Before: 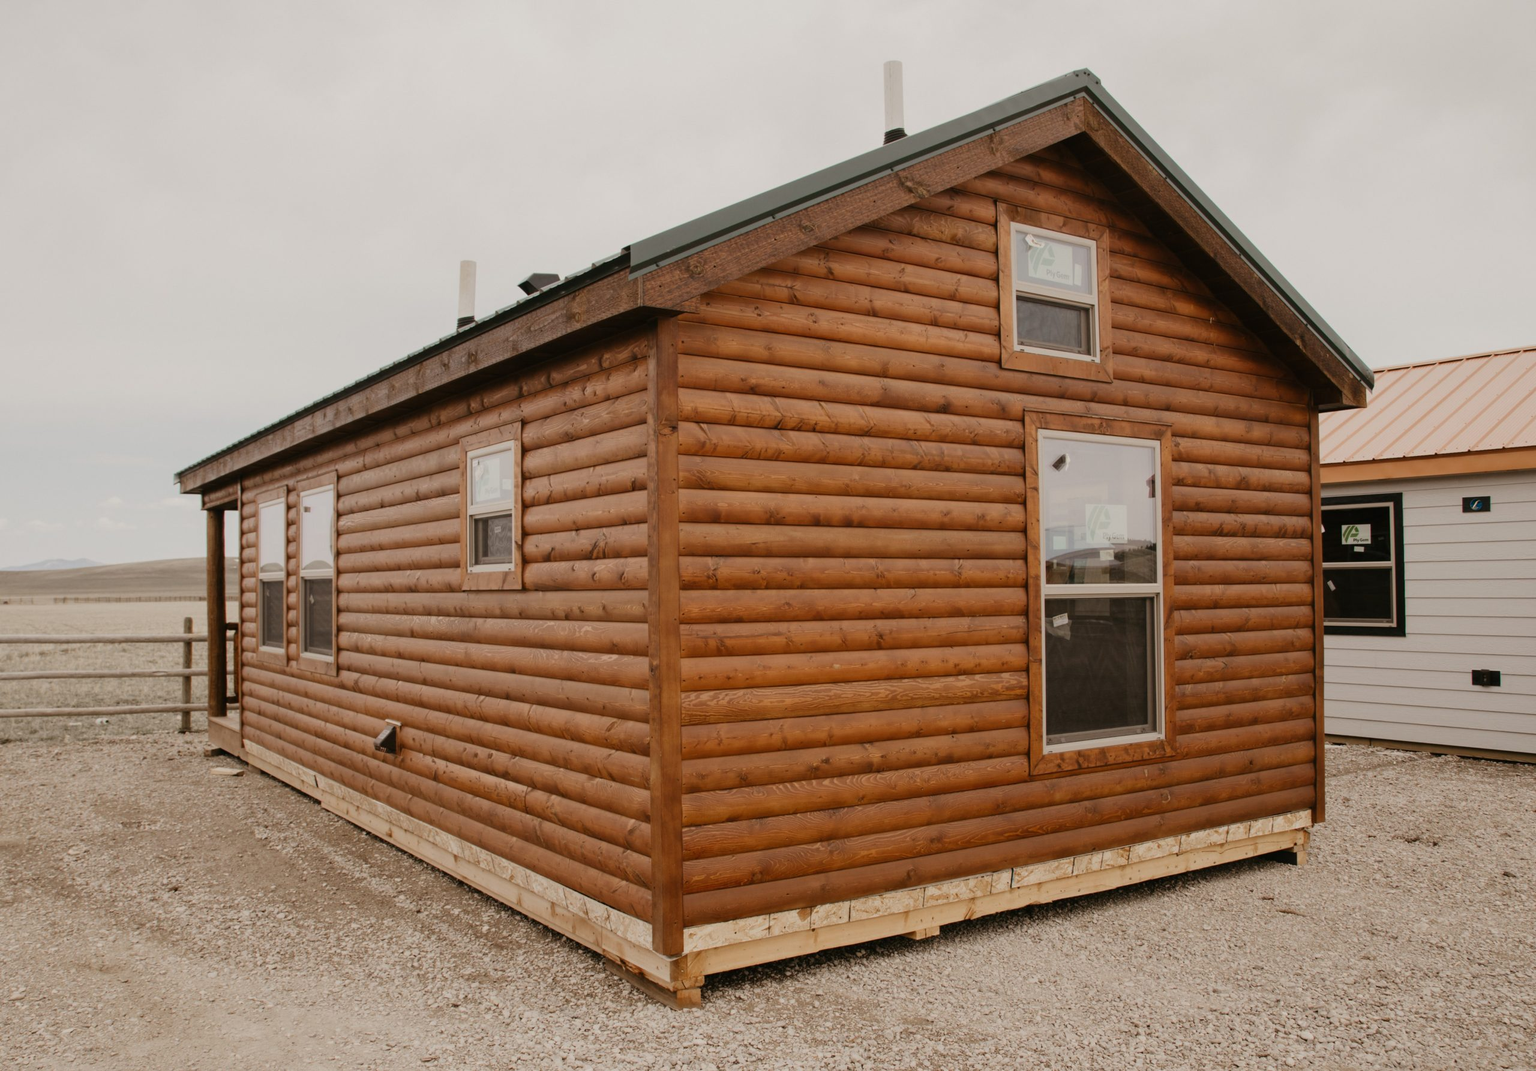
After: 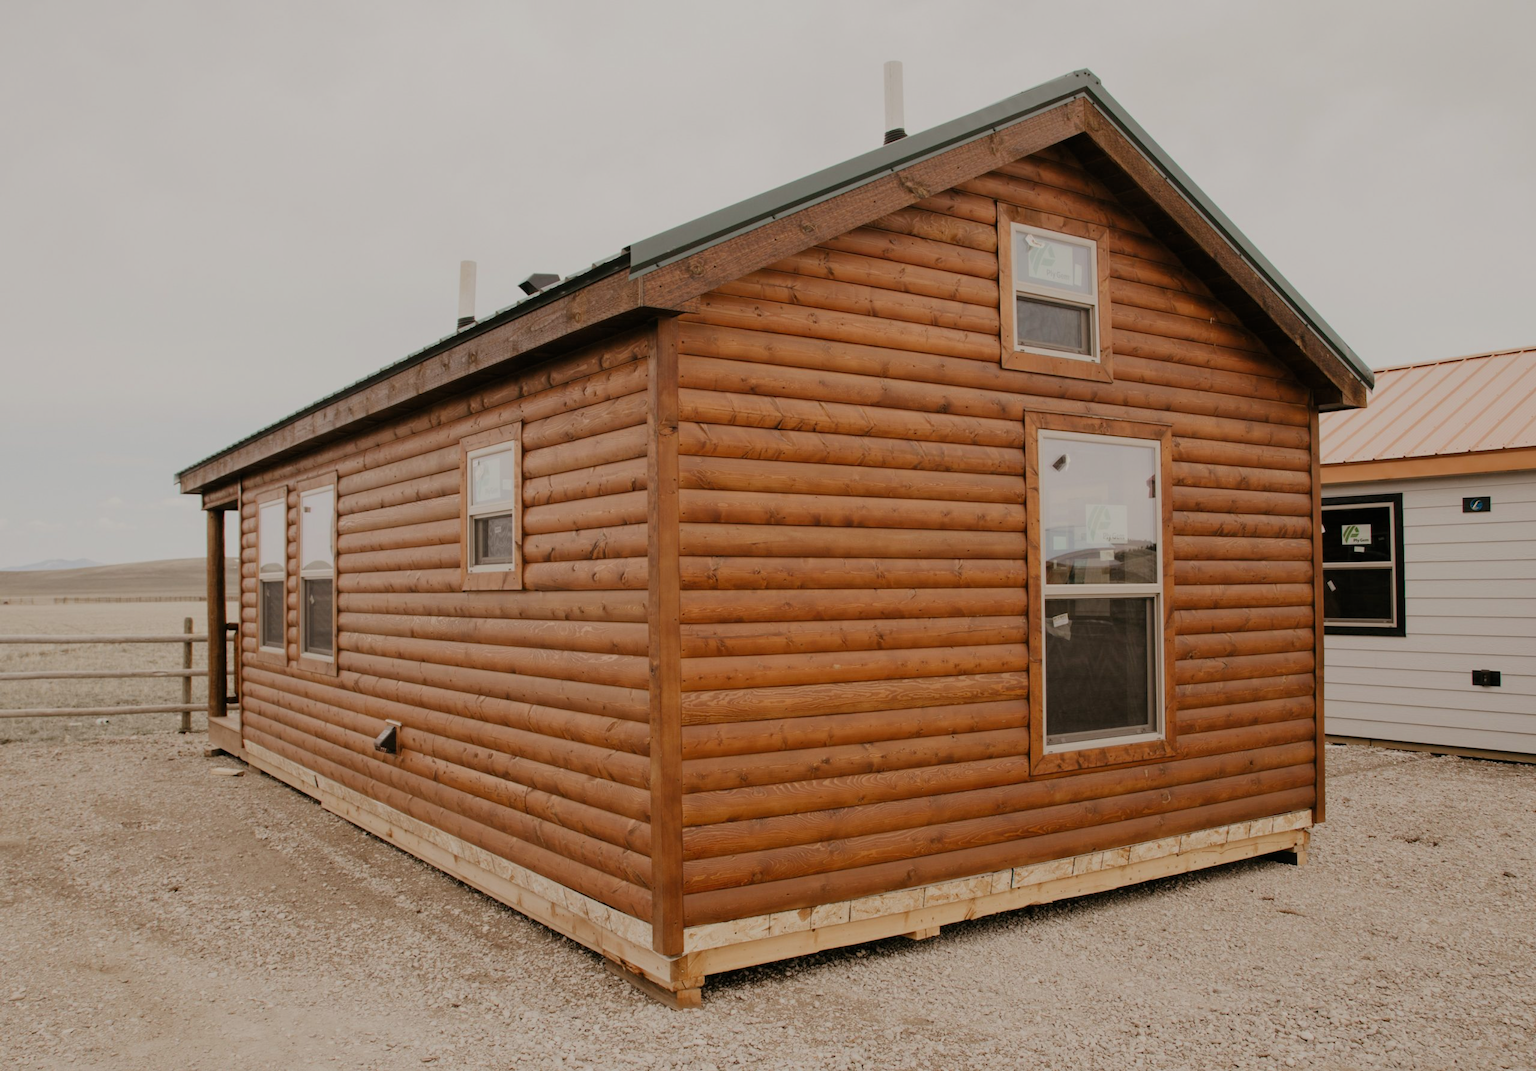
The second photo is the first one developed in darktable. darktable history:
filmic rgb: middle gray luminance 18.42%, black relative exposure -10.5 EV, white relative exposure 3.4 EV, threshold 6 EV, target black luminance 0%, hardness 6.03, latitude 99%, contrast 0.847, shadows ↔ highlights balance 0.505%, add noise in highlights 0, preserve chrominance max RGB, color science v3 (2019), use custom middle-gray values true, iterations of high-quality reconstruction 0, contrast in highlights soft, enable highlight reconstruction true
exposure: exposure 0.131 EV, compensate highlight preservation false
